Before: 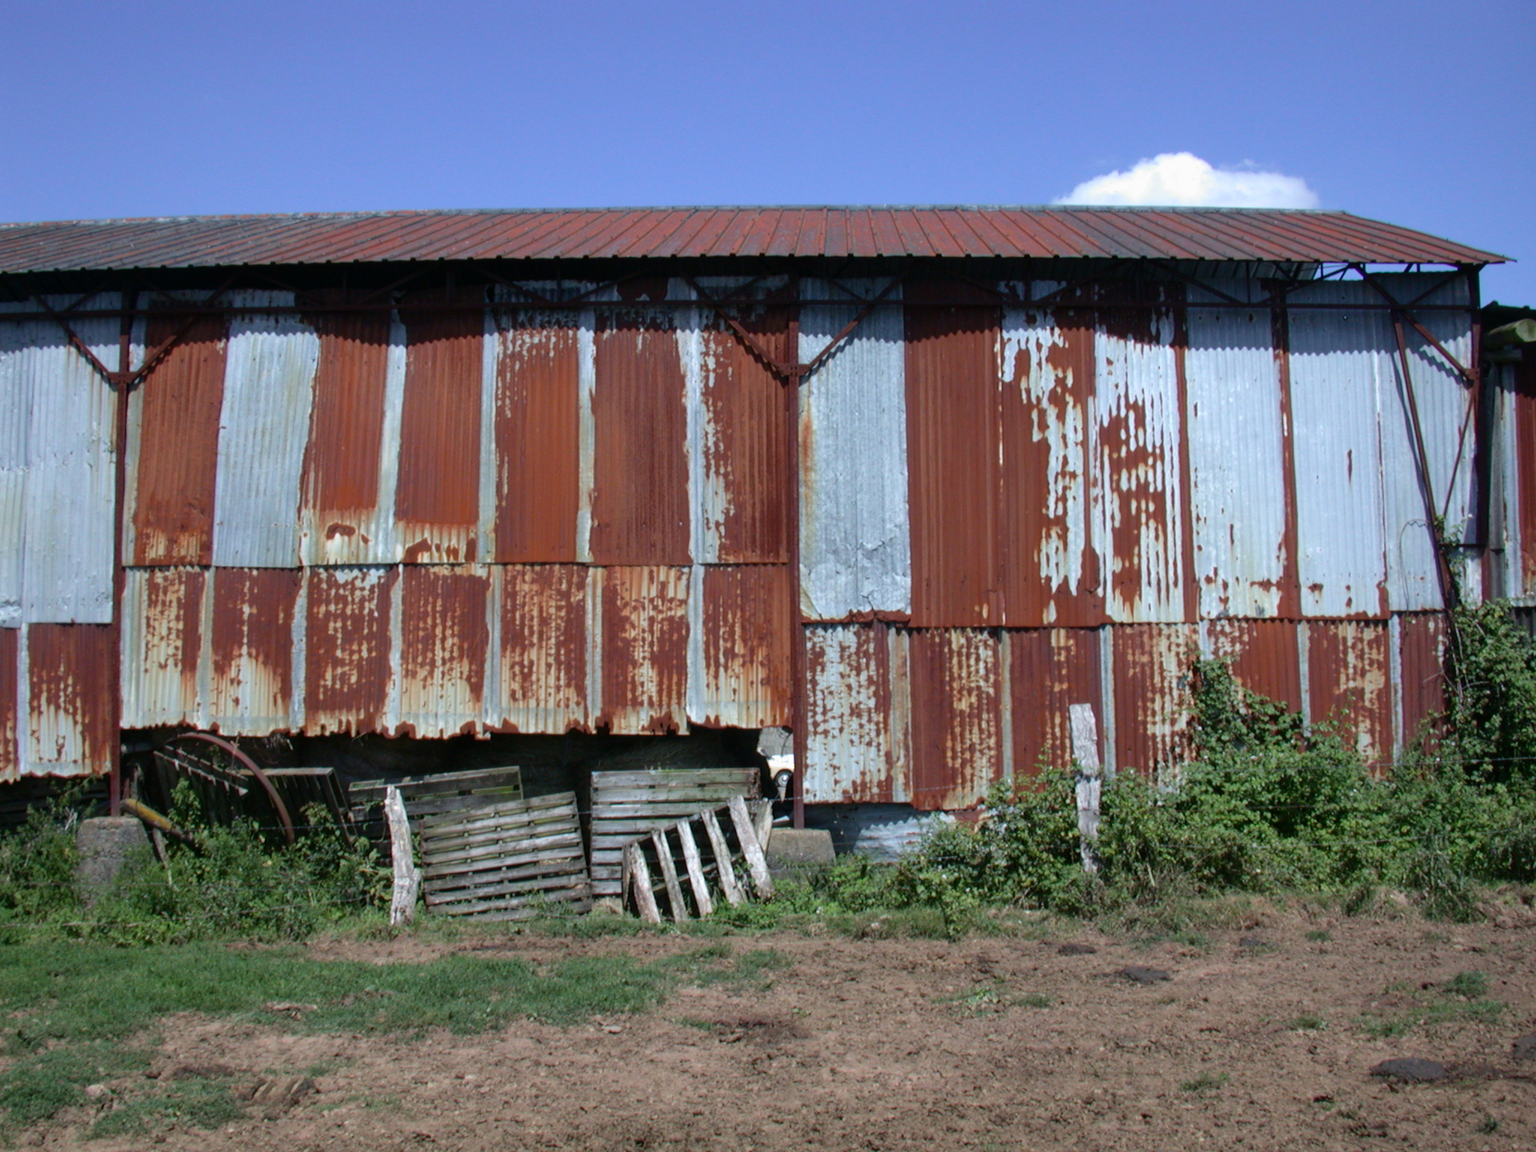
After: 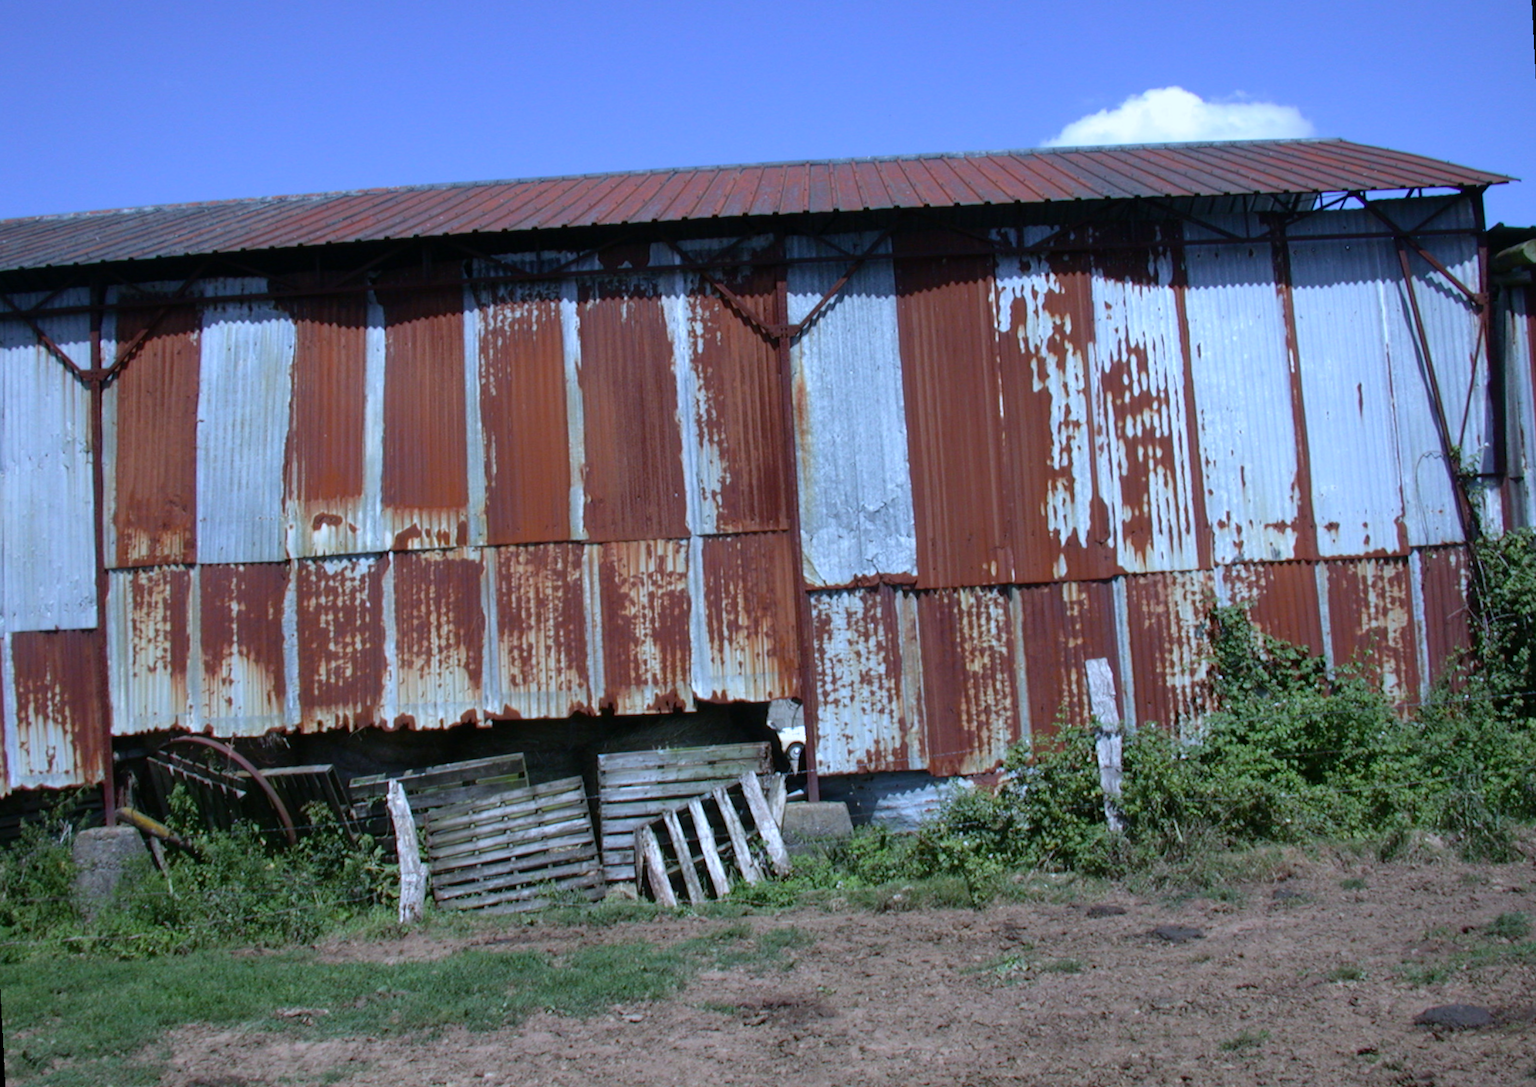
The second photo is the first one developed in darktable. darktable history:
white balance: red 0.926, green 1.003, blue 1.133
rotate and perspective: rotation -3°, crop left 0.031, crop right 0.968, crop top 0.07, crop bottom 0.93
